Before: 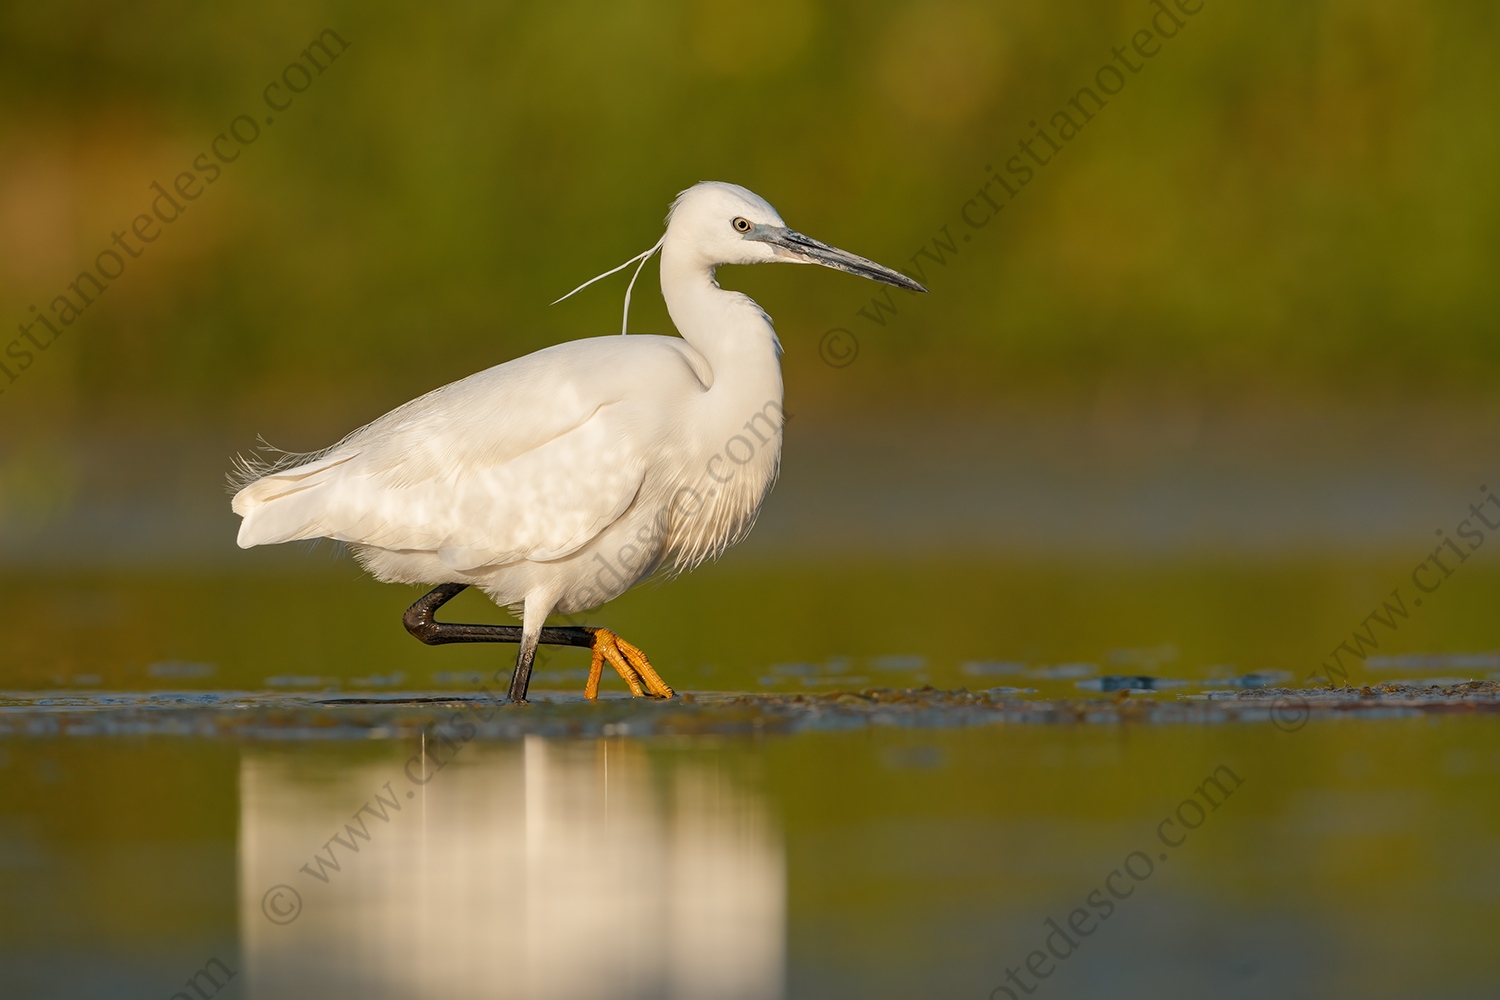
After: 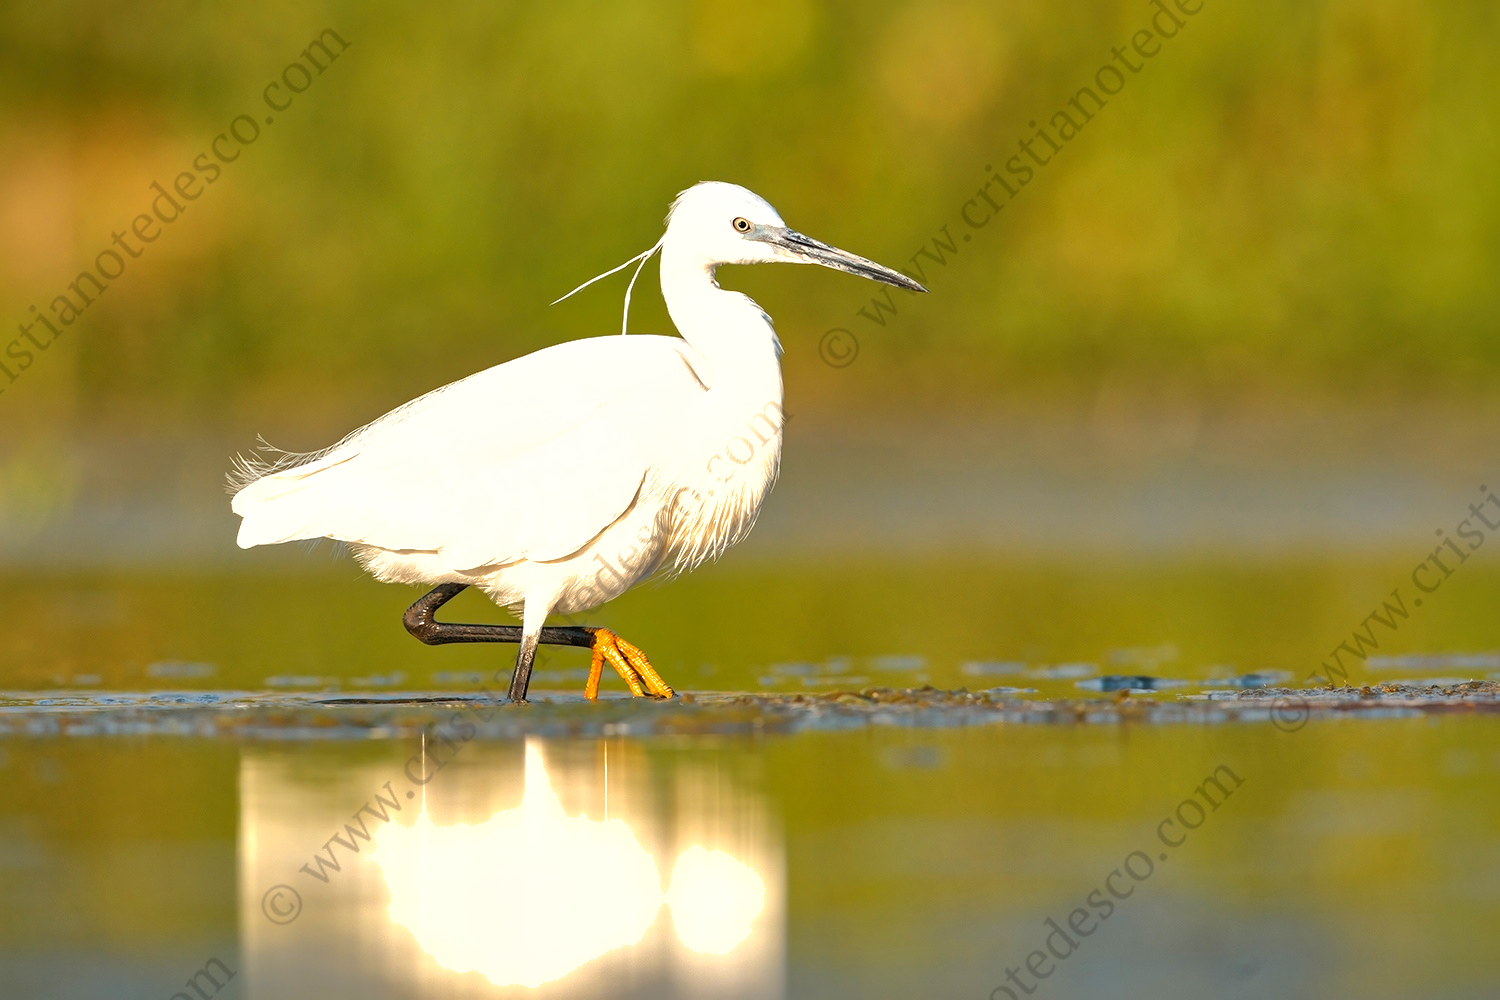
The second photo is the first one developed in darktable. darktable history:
shadows and highlights: shadows 39.81, highlights -59.86
local contrast: mode bilateral grid, contrast 20, coarseness 49, detail 119%, midtone range 0.2
exposure: black level correction 0, exposure 1.199 EV, compensate highlight preservation false
